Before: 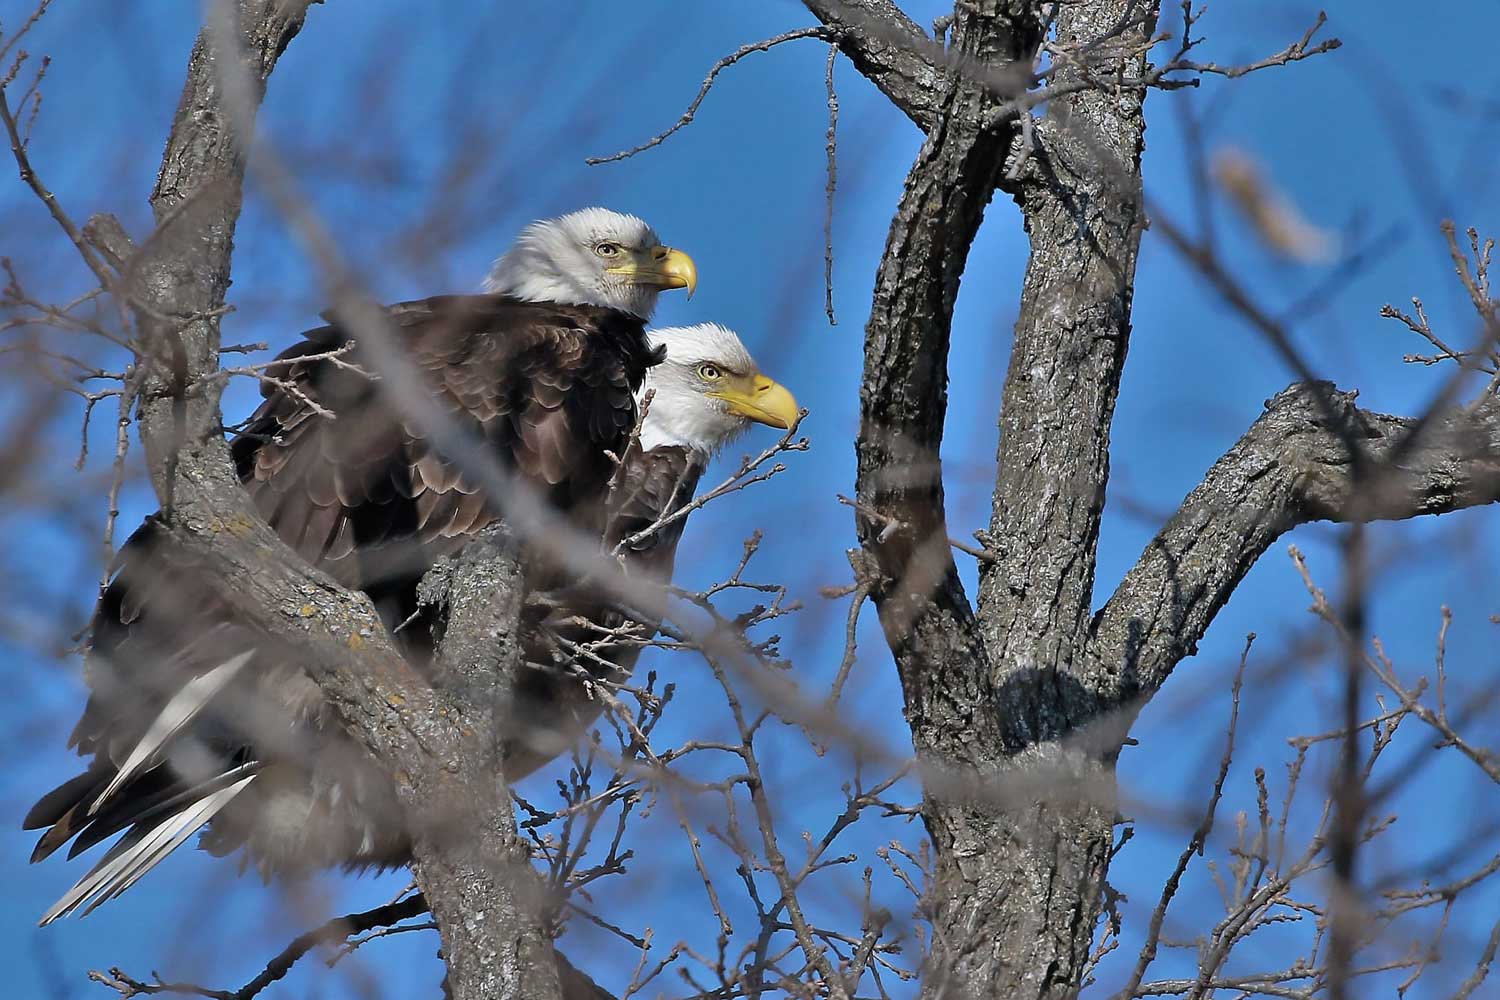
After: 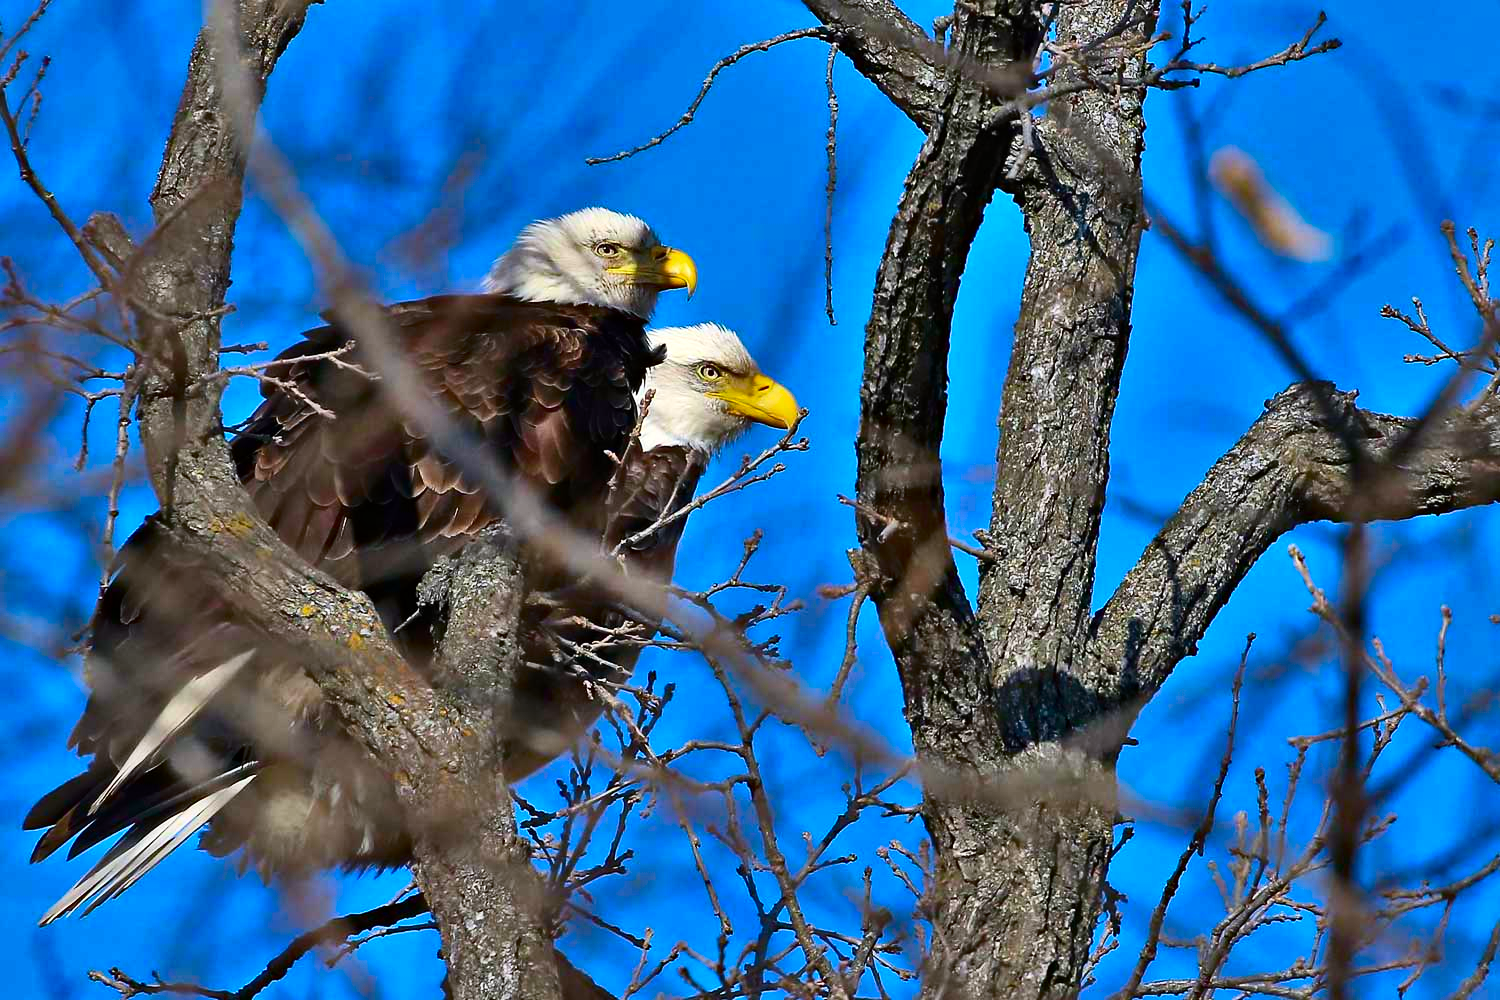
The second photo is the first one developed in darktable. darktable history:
haze removal: compatibility mode true
tone equalizer: on, module defaults
contrast brightness saturation: contrast 0.26, brightness 0.014, saturation 0.87
